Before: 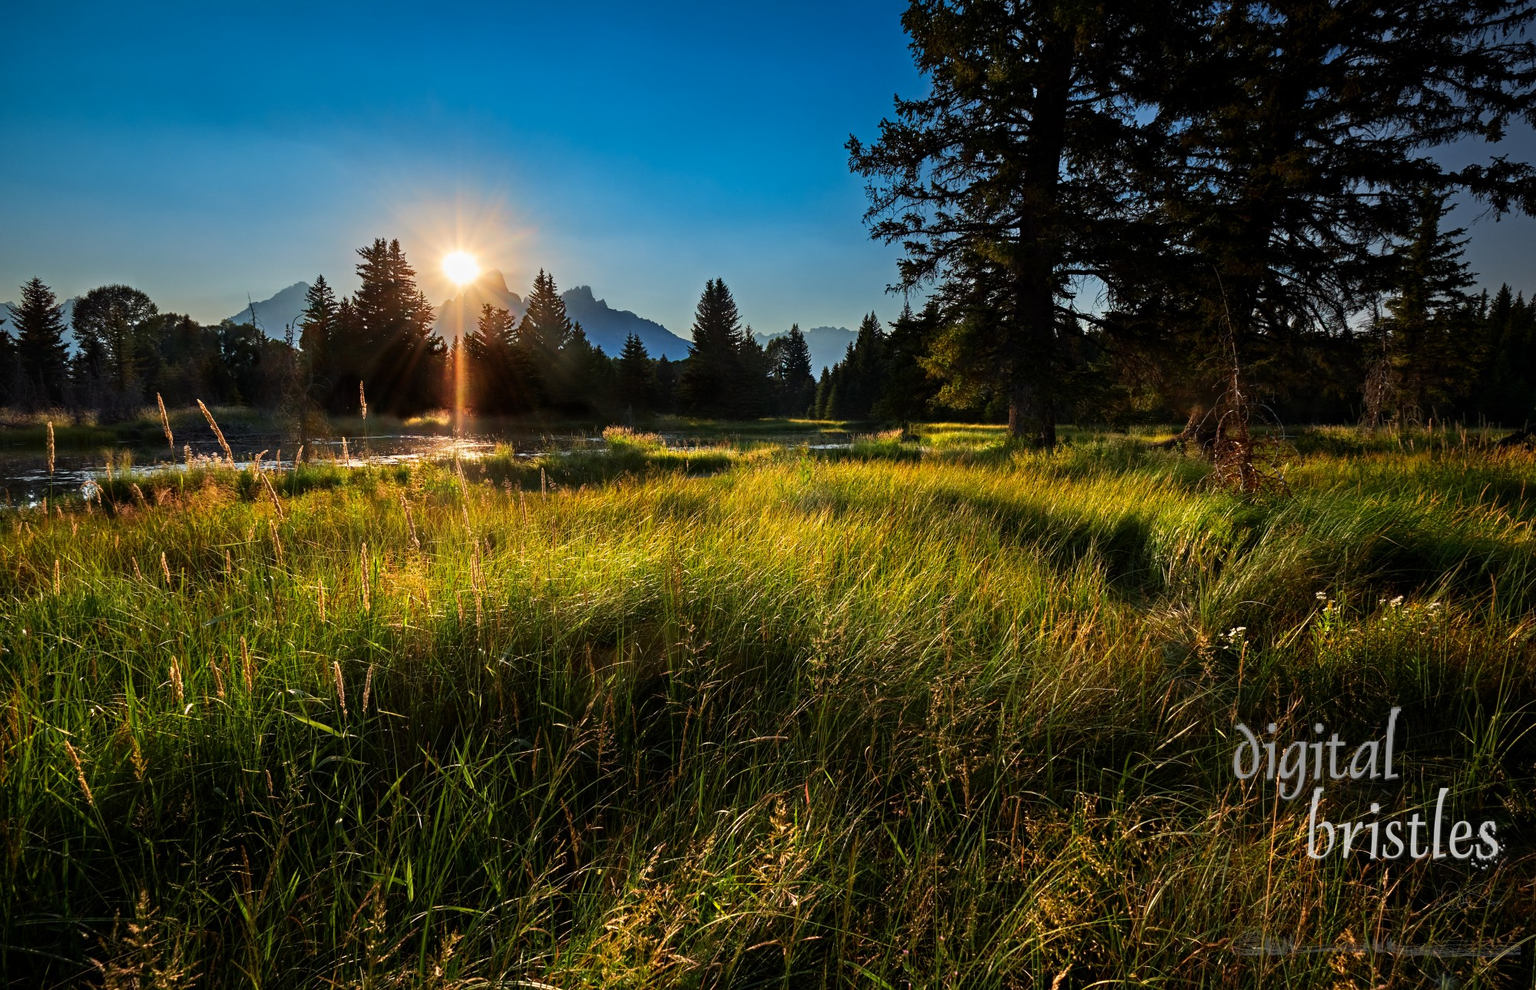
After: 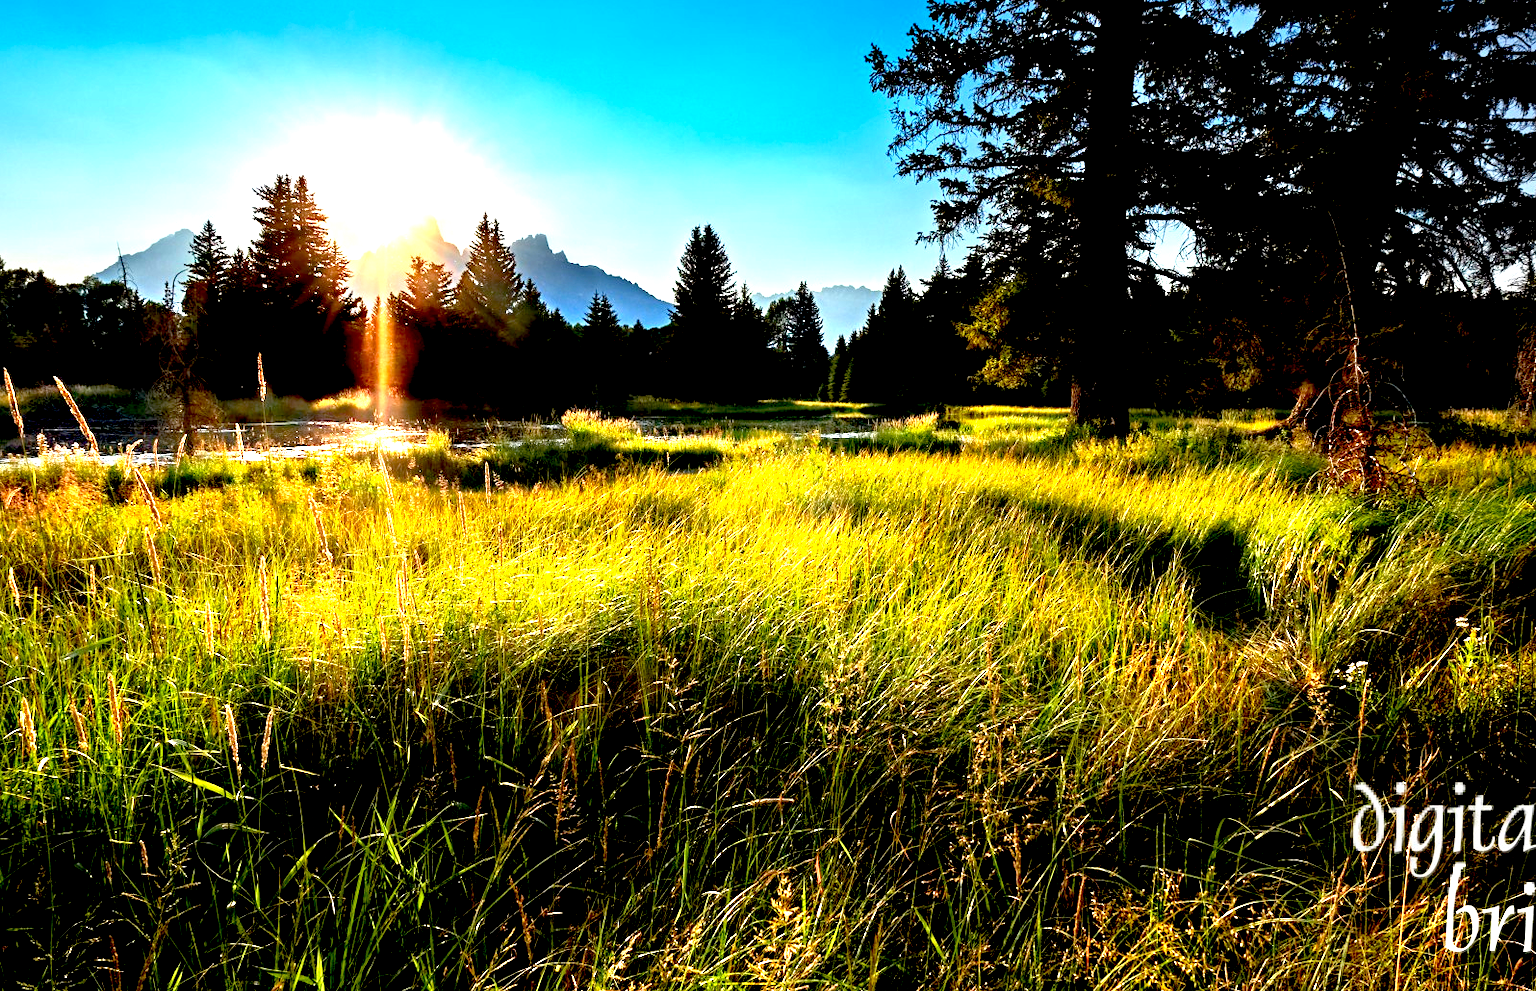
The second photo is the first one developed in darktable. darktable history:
exposure: black level correction 0.014, exposure 1.776 EV, compensate highlight preservation false
crop and rotate: left 10.089%, top 10.078%, right 10.07%, bottom 9.978%
